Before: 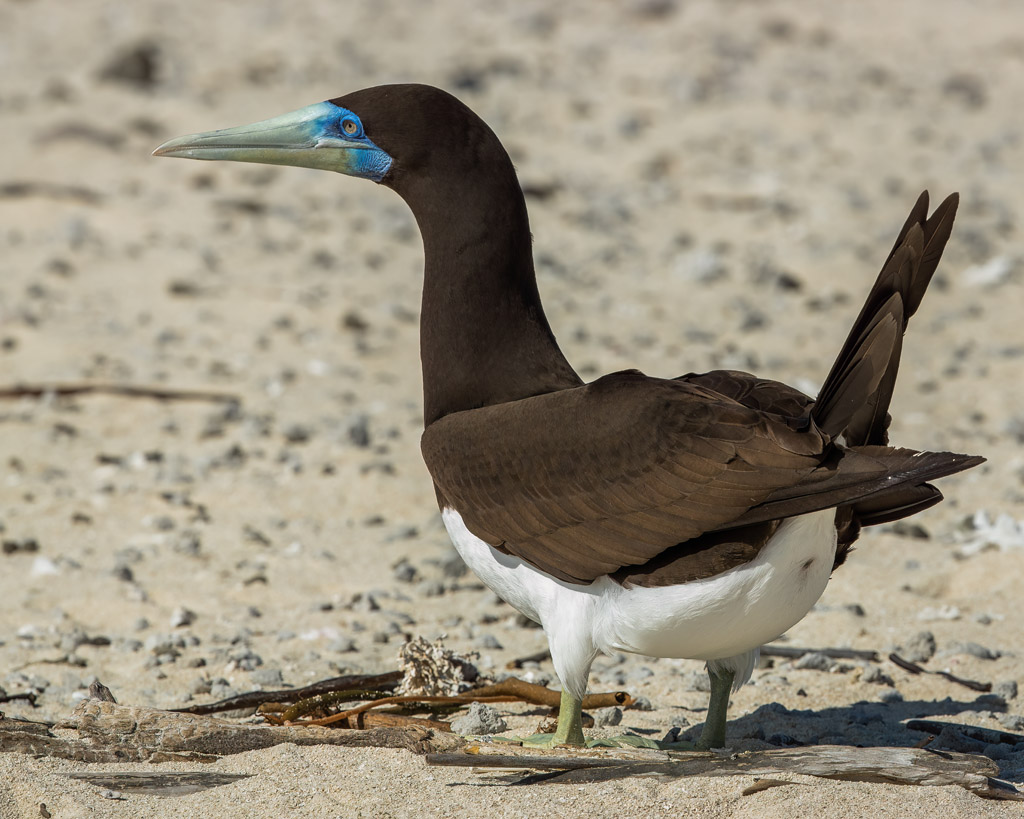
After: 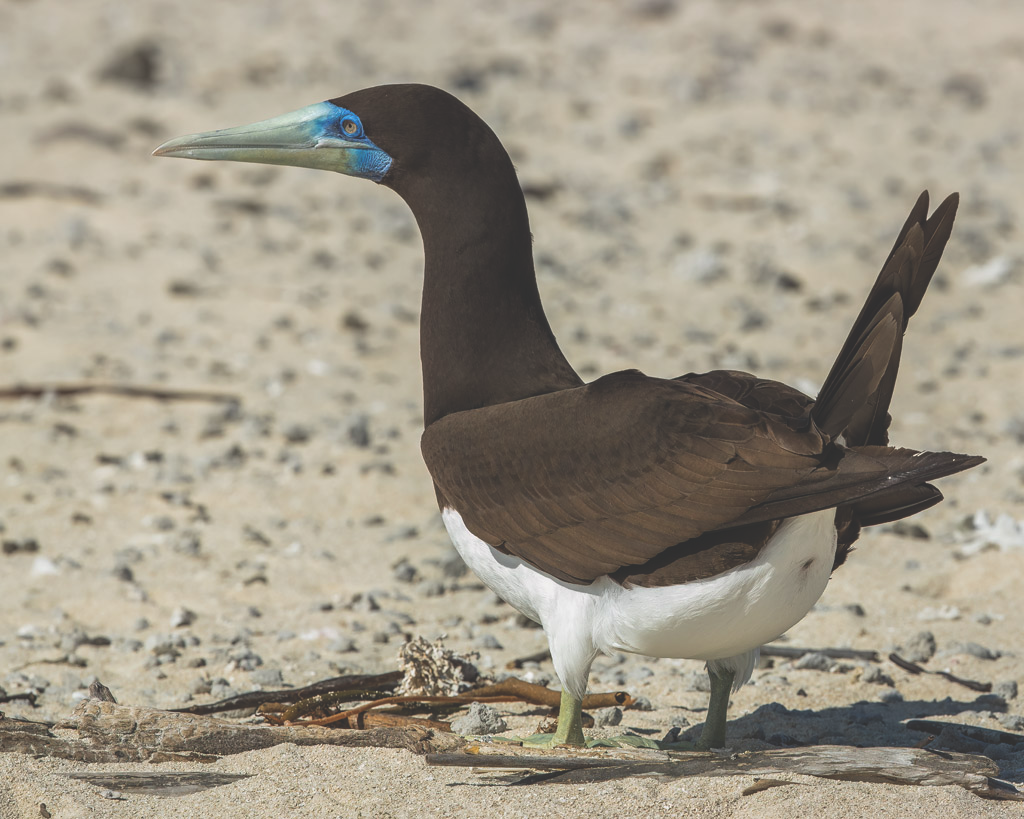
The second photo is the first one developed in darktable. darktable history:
exposure: black level correction -0.028, compensate highlight preservation false
